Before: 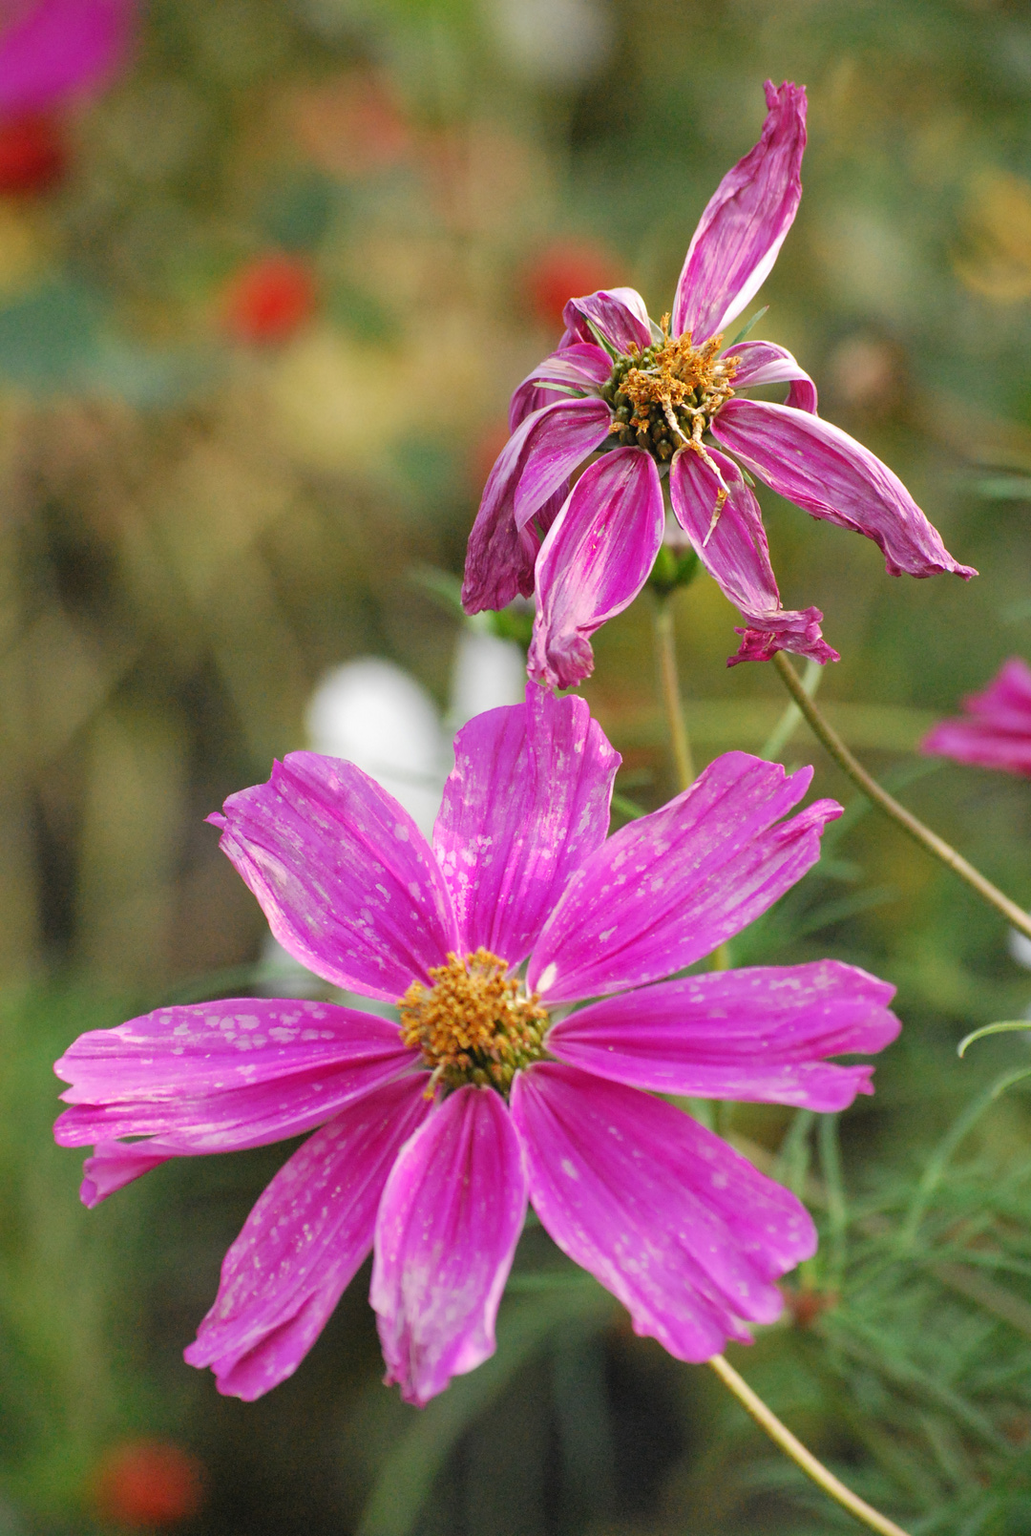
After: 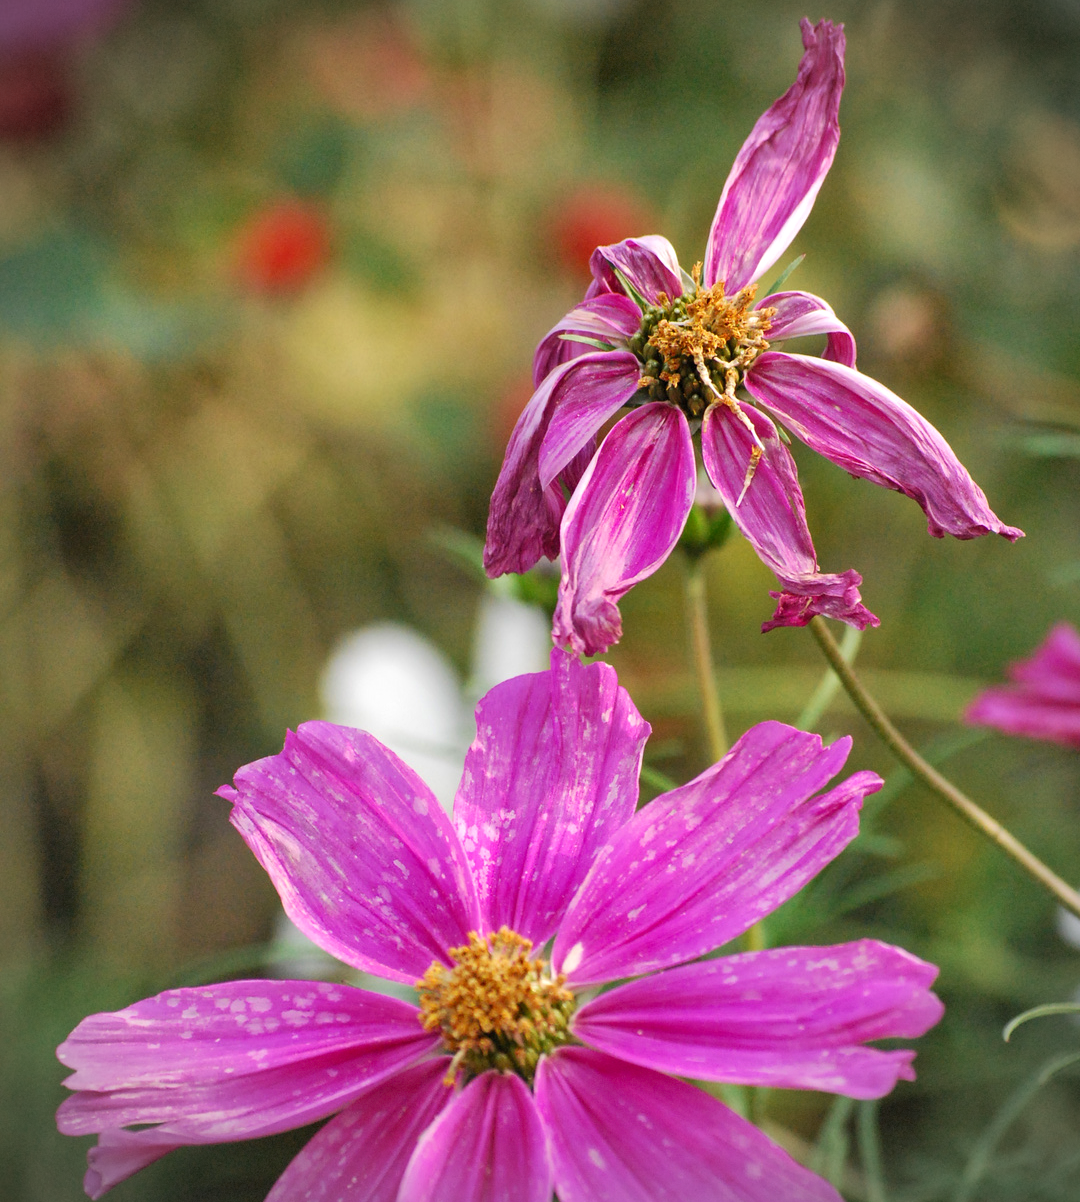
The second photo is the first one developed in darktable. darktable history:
velvia: strength 16.85%
vignetting: dithering 8-bit output, unbound false
local contrast: mode bilateral grid, contrast 21, coarseness 49, detail 119%, midtone range 0.2
crop: top 4.159%, bottom 21.117%
